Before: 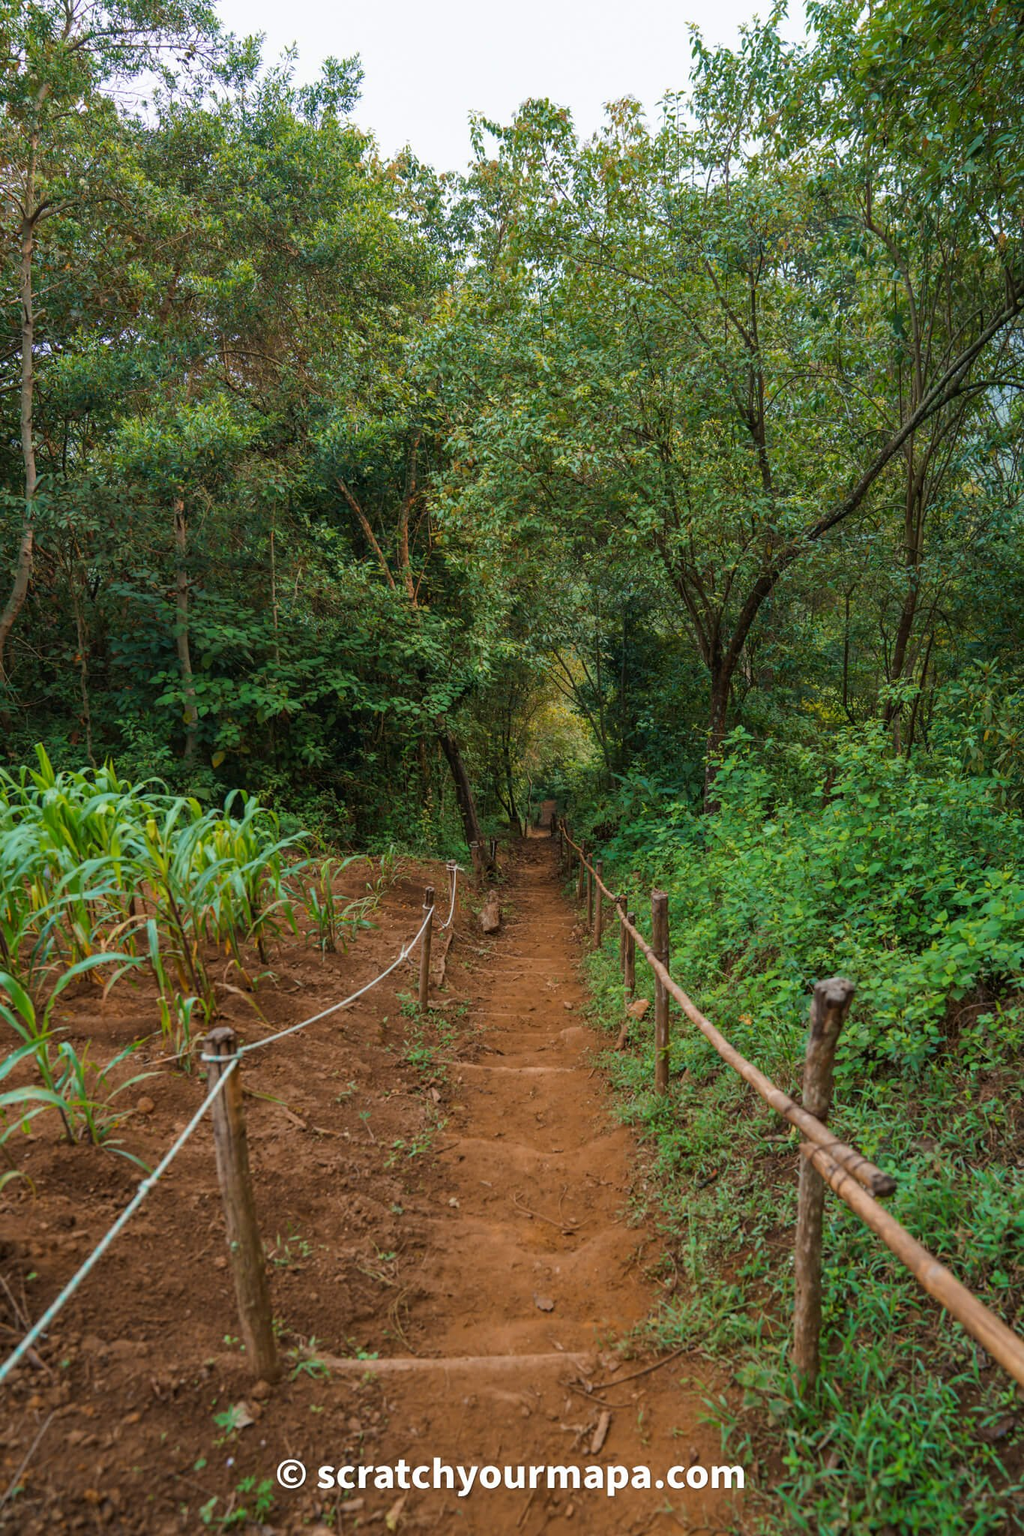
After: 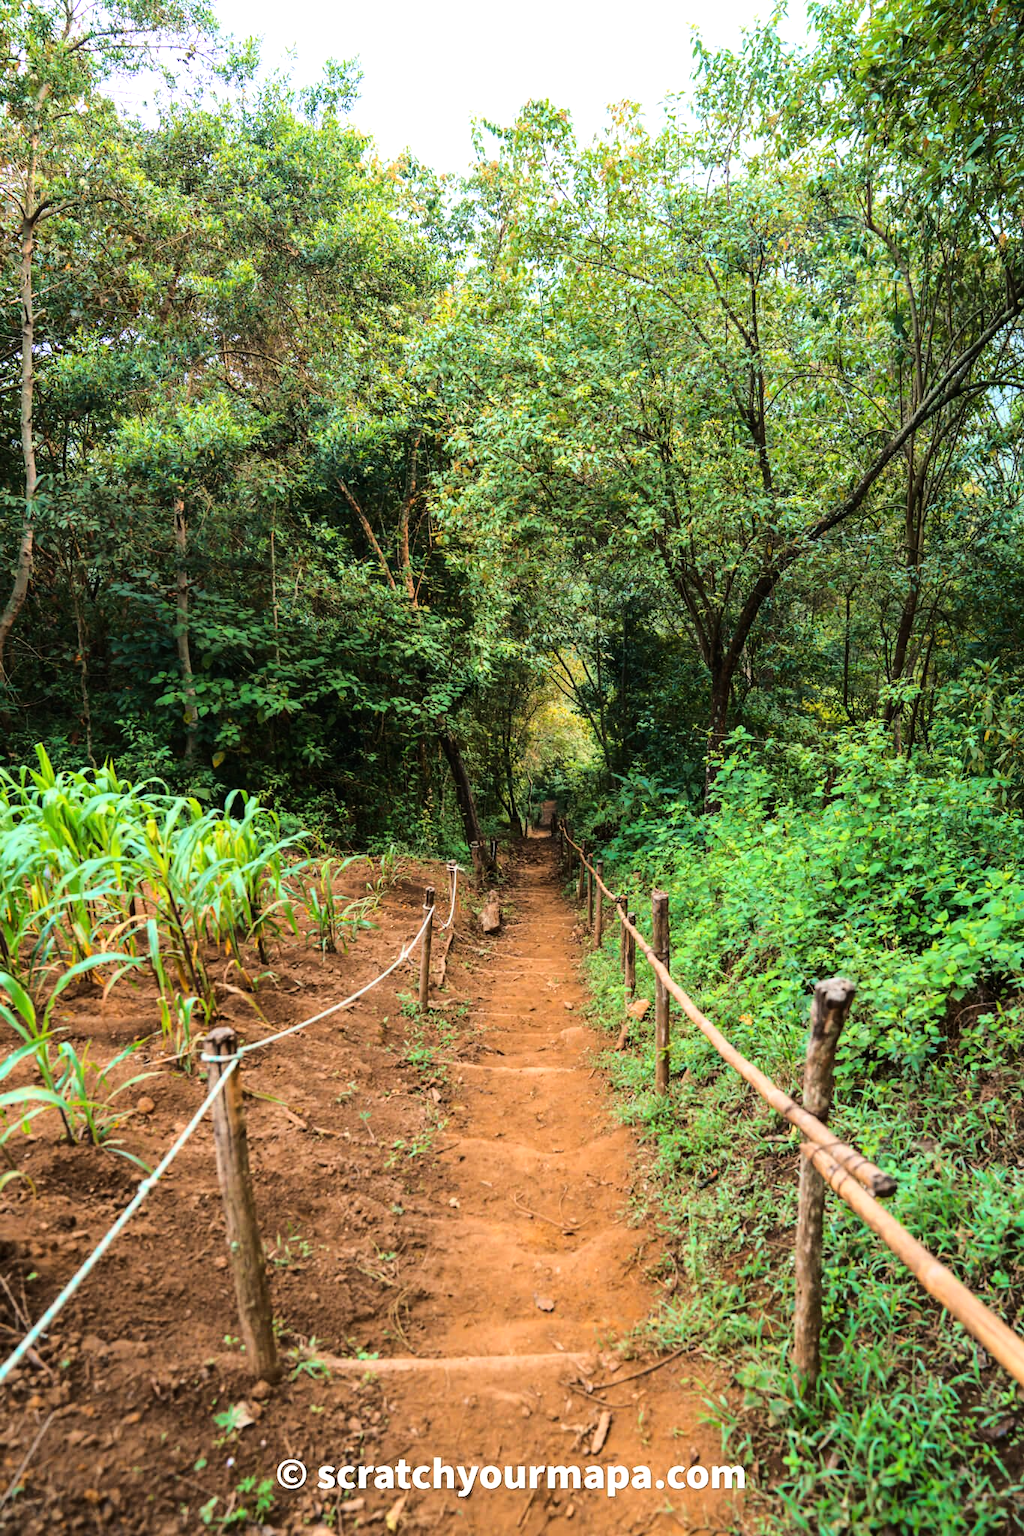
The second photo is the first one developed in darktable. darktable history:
exposure: exposure -0.041 EV, compensate highlight preservation false
tone equalizer: -8 EV -0.725 EV, -7 EV -0.691 EV, -6 EV -0.576 EV, -5 EV -0.393 EV, -3 EV 0.368 EV, -2 EV 0.6 EV, -1 EV 0.677 EV, +0 EV 0.778 EV, mask exposure compensation -0.494 EV
base curve: curves: ch0 [(0, 0) (0.028, 0.03) (0.121, 0.232) (0.46, 0.748) (0.859, 0.968) (1, 1)]
